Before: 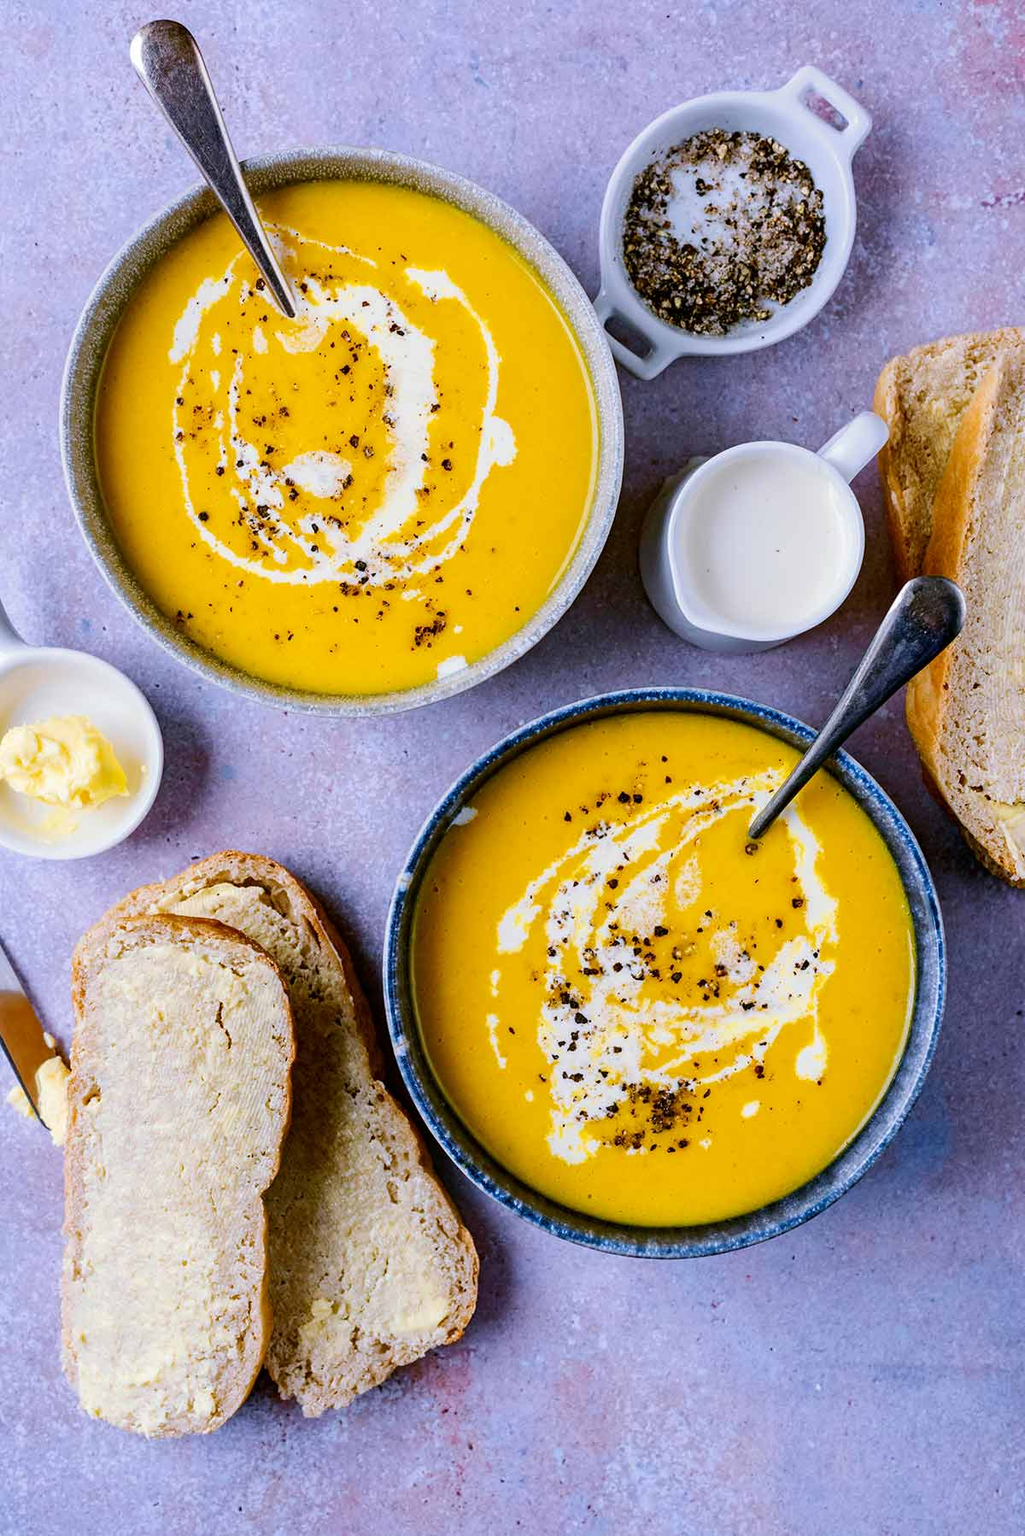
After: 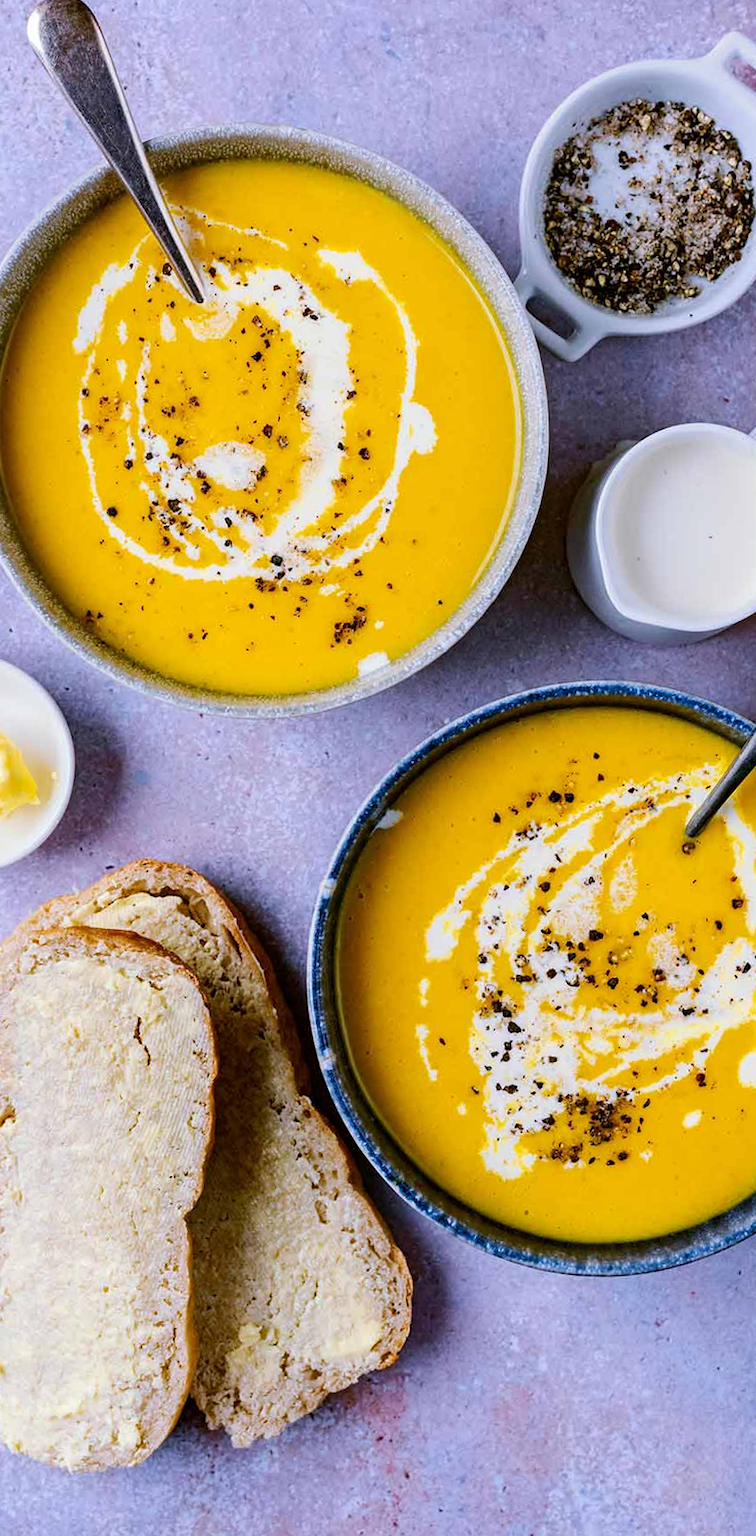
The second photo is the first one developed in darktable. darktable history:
crop and rotate: left 9.061%, right 20.142%
rotate and perspective: rotation -1°, crop left 0.011, crop right 0.989, crop top 0.025, crop bottom 0.975
